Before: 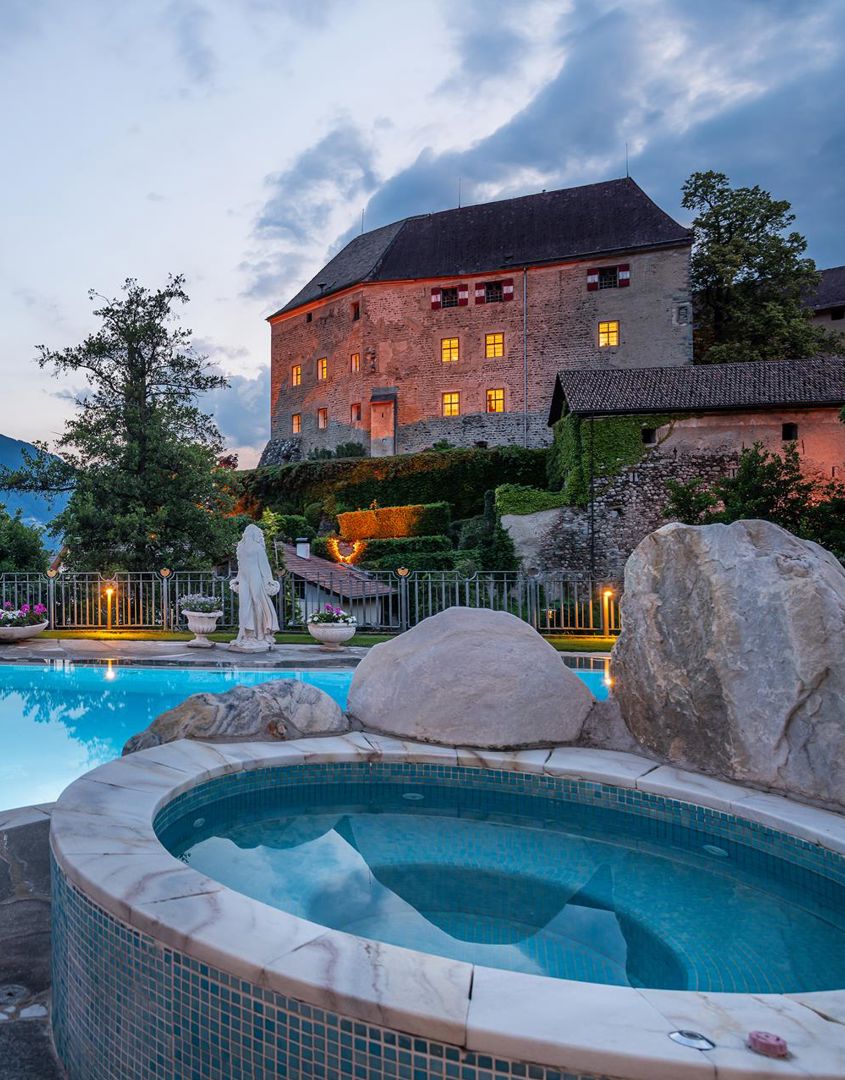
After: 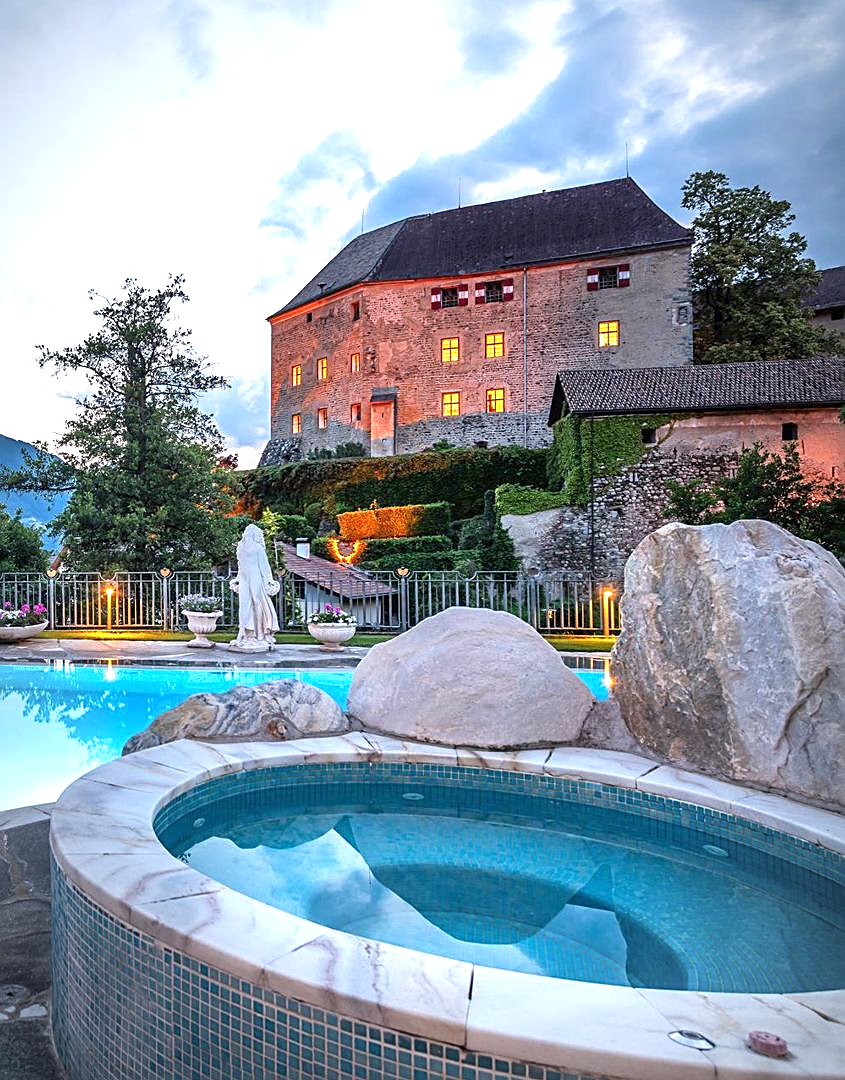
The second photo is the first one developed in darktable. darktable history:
exposure: black level correction 0, exposure 1 EV, compensate highlight preservation false
sharpen: on, module defaults
vignetting: brightness -0.396, saturation -0.294, automatic ratio true
